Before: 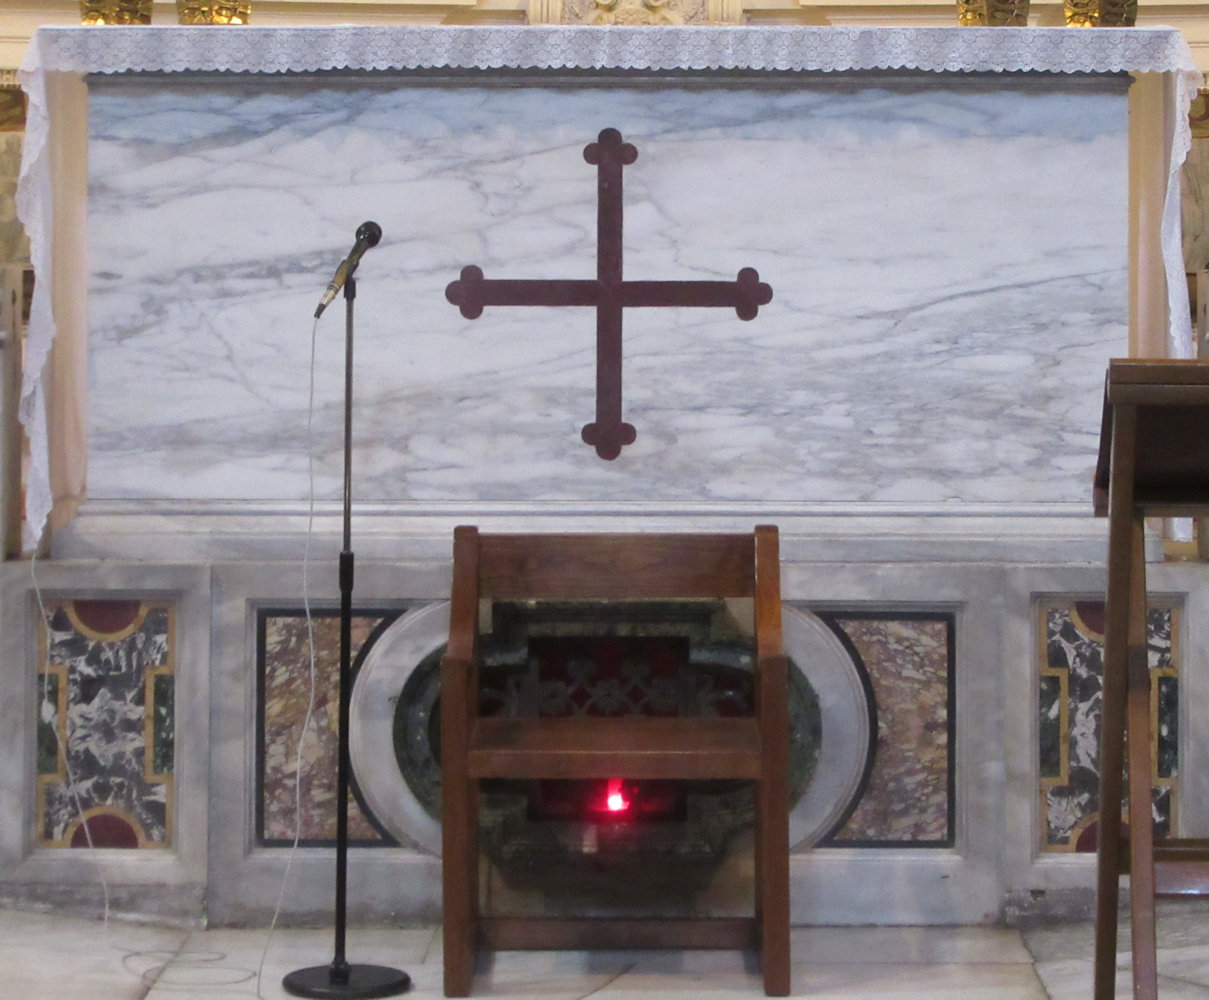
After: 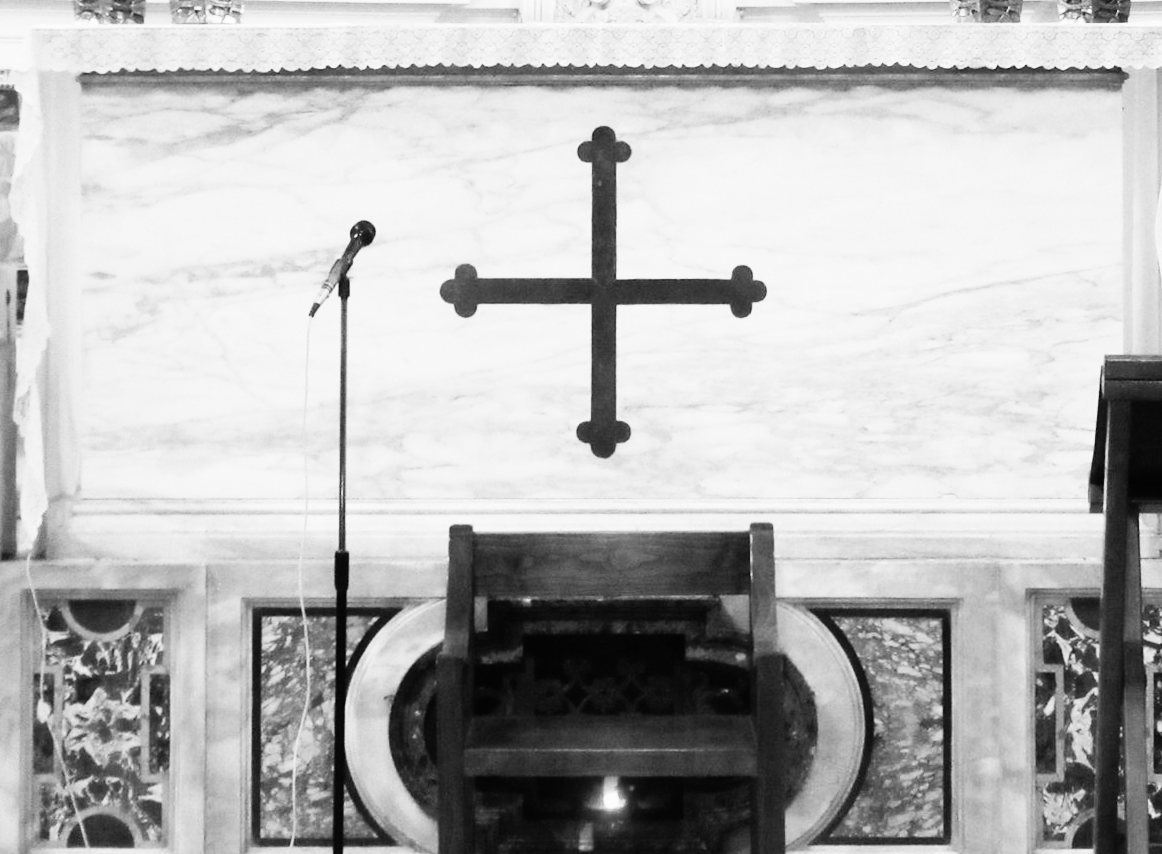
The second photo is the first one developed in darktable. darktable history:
monochrome: on, module defaults
crop and rotate: angle 0.2°, left 0.275%, right 3.127%, bottom 14.18%
rgb curve: curves: ch0 [(0, 0) (0.21, 0.15) (0.24, 0.21) (0.5, 0.75) (0.75, 0.96) (0.89, 0.99) (1, 1)]; ch1 [(0, 0.02) (0.21, 0.13) (0.25, 0.2) (0.5, 0.67) (0.75, 0.9) (0.89, 0.97) (1, 1)]; ch2 [(0, 0.02) (0.21, 0.13) (0.25, 0.2) (0.5, 0.67) (0.75, 0.9) (0.89, 0.97) (1, 1)], compensate middle gray true
